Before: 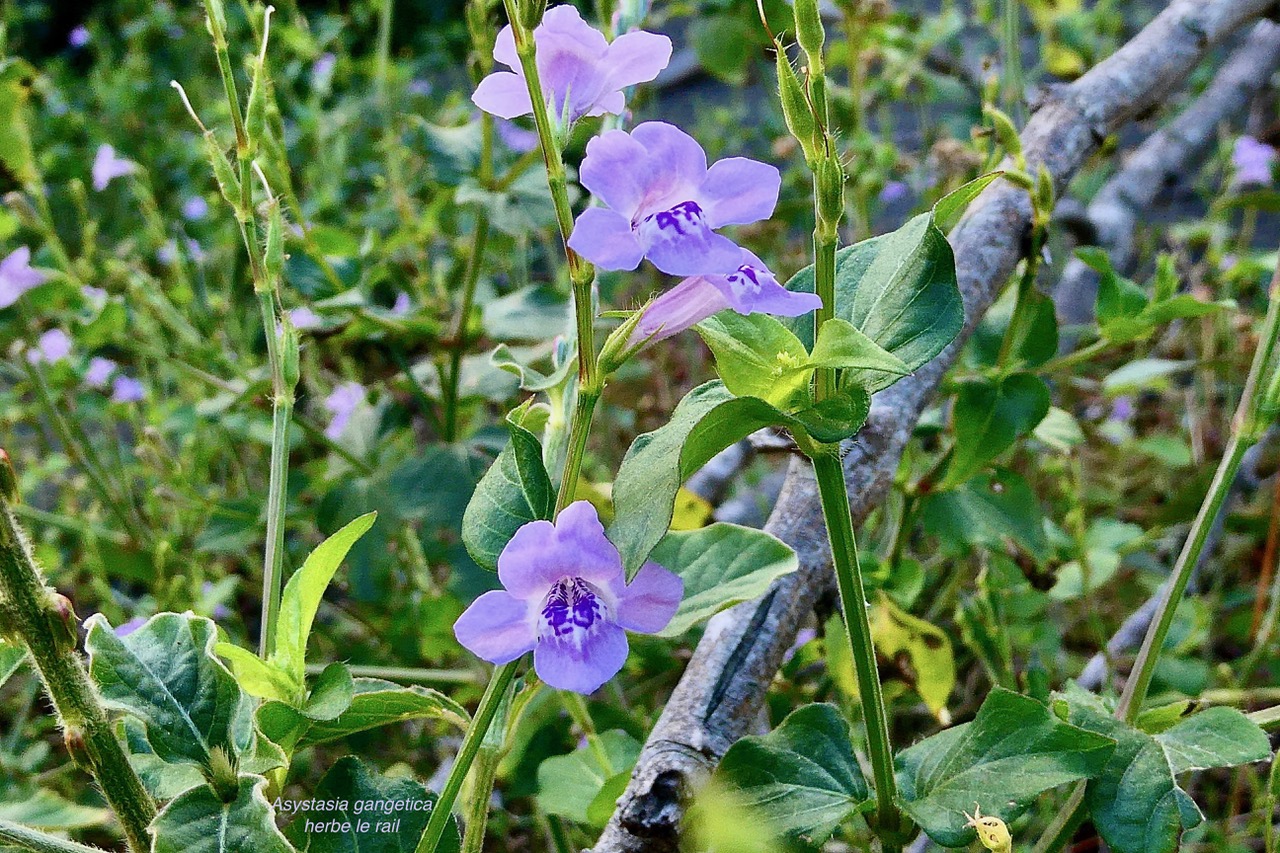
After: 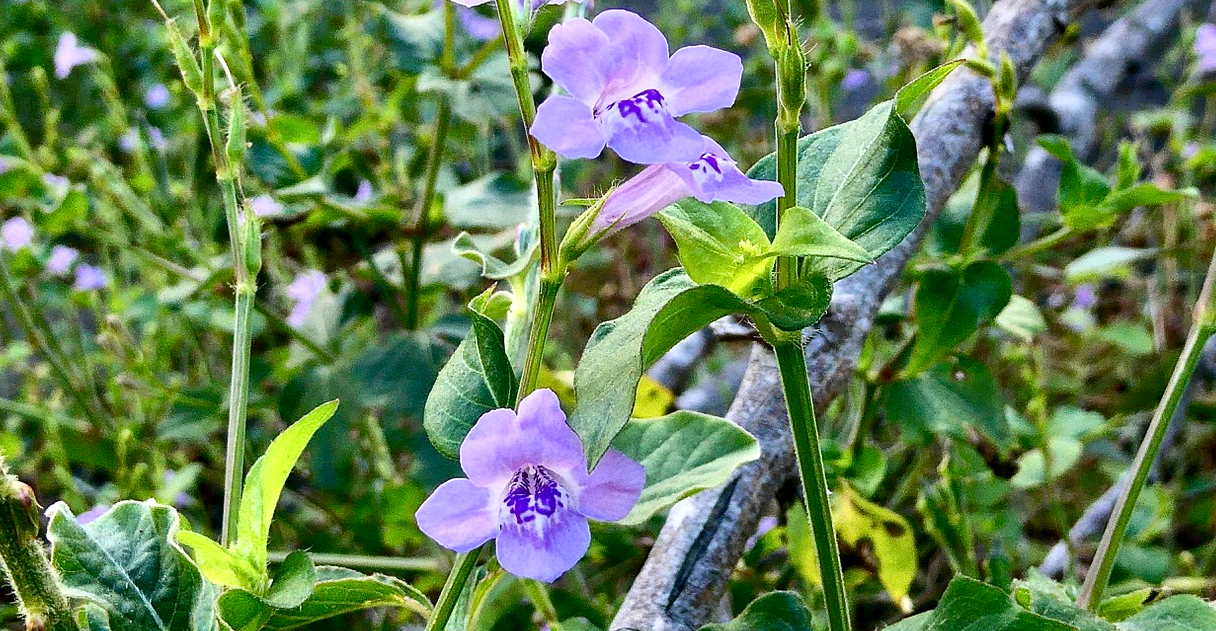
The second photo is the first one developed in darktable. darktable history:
crop and rotate: left 2.991%, top 13.302%, right 1.981%, bottom 12.636%
tone equalizer: -8 EV -0.417 EV, -7 EV -0.389 EV, -6 EV -0.333 EV, -5 EV -0.222 EV, -3 EV 0.222 EV, -2 EV 0.333 EV, -1 EV 0.389 EV, +0 EV 0.417 EV, edges refinement/feathering 500, mask exposure compensation -1.57 EV, preserve details no
